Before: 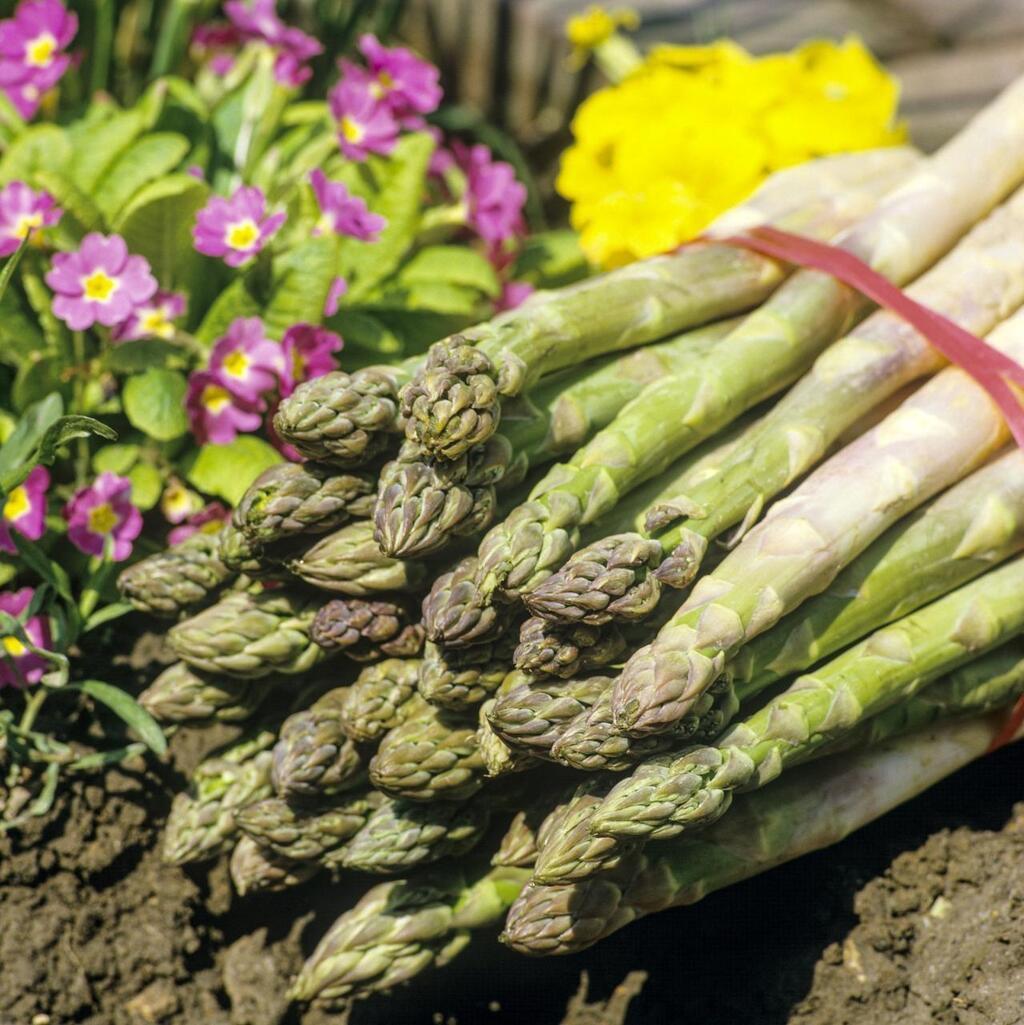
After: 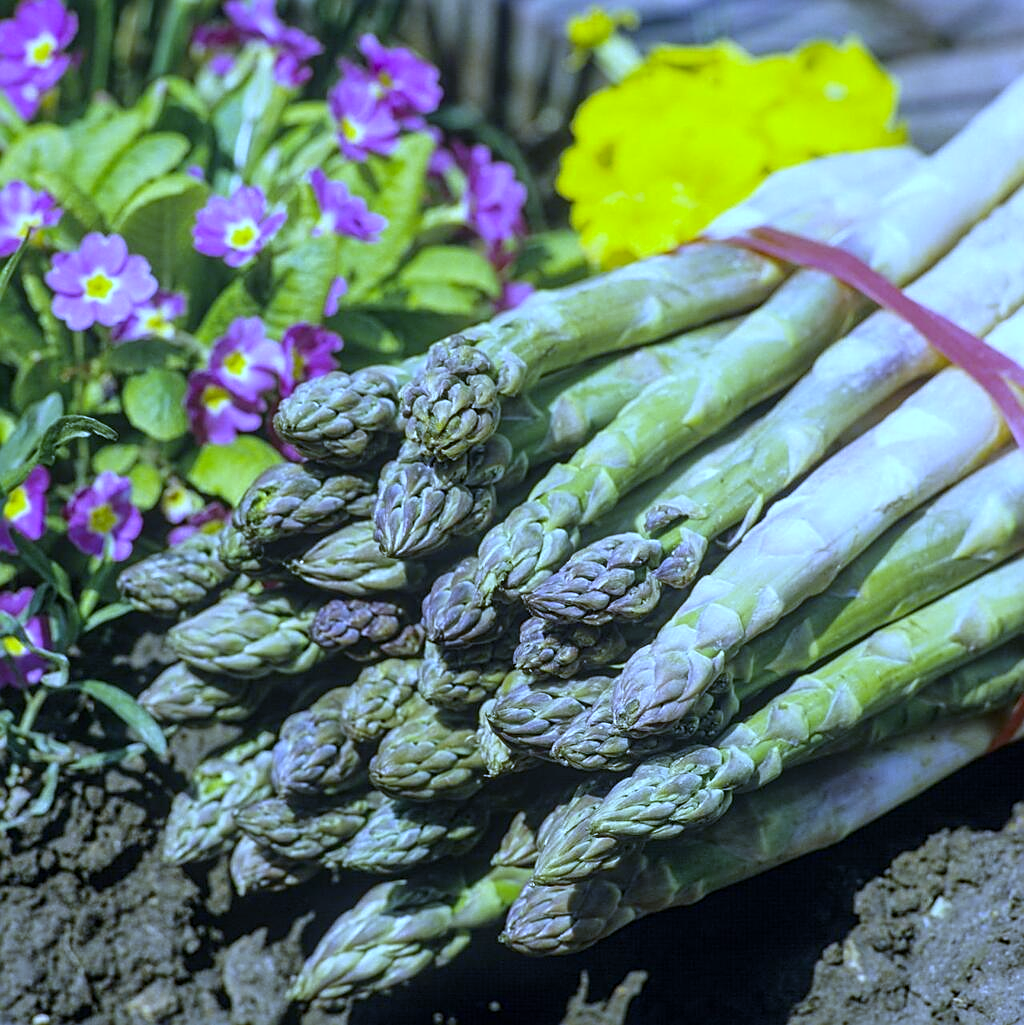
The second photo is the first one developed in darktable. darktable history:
sharpen: on, module defaults
white balance: red 0.766, blue 1.537
color zones: curves: ch1 [(0, 0.525) (0.143, 0.556) (0.286, 0.52) (0.429, 0.5) (0.571, 0.5) (0.714, 0.5) (0.857, 0.503) (1, 0.525)]
